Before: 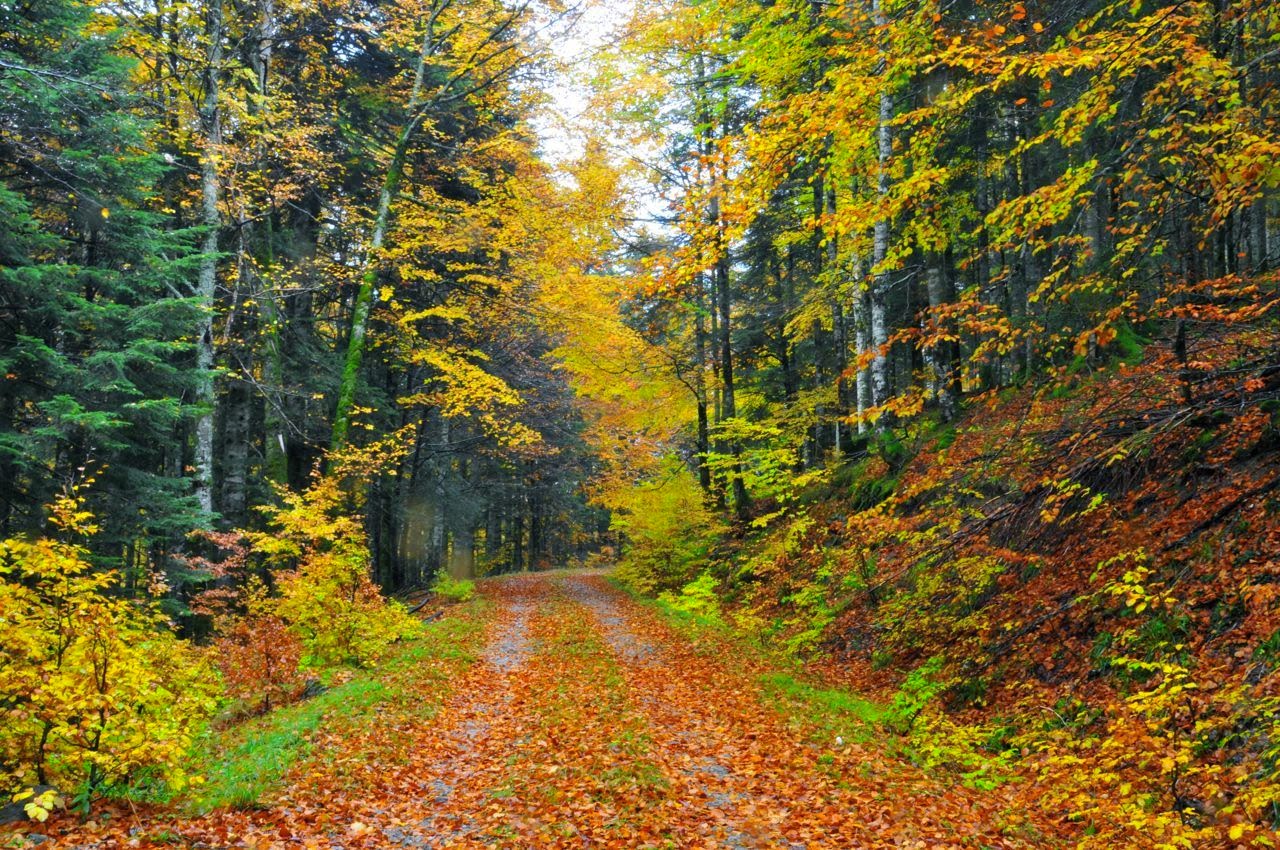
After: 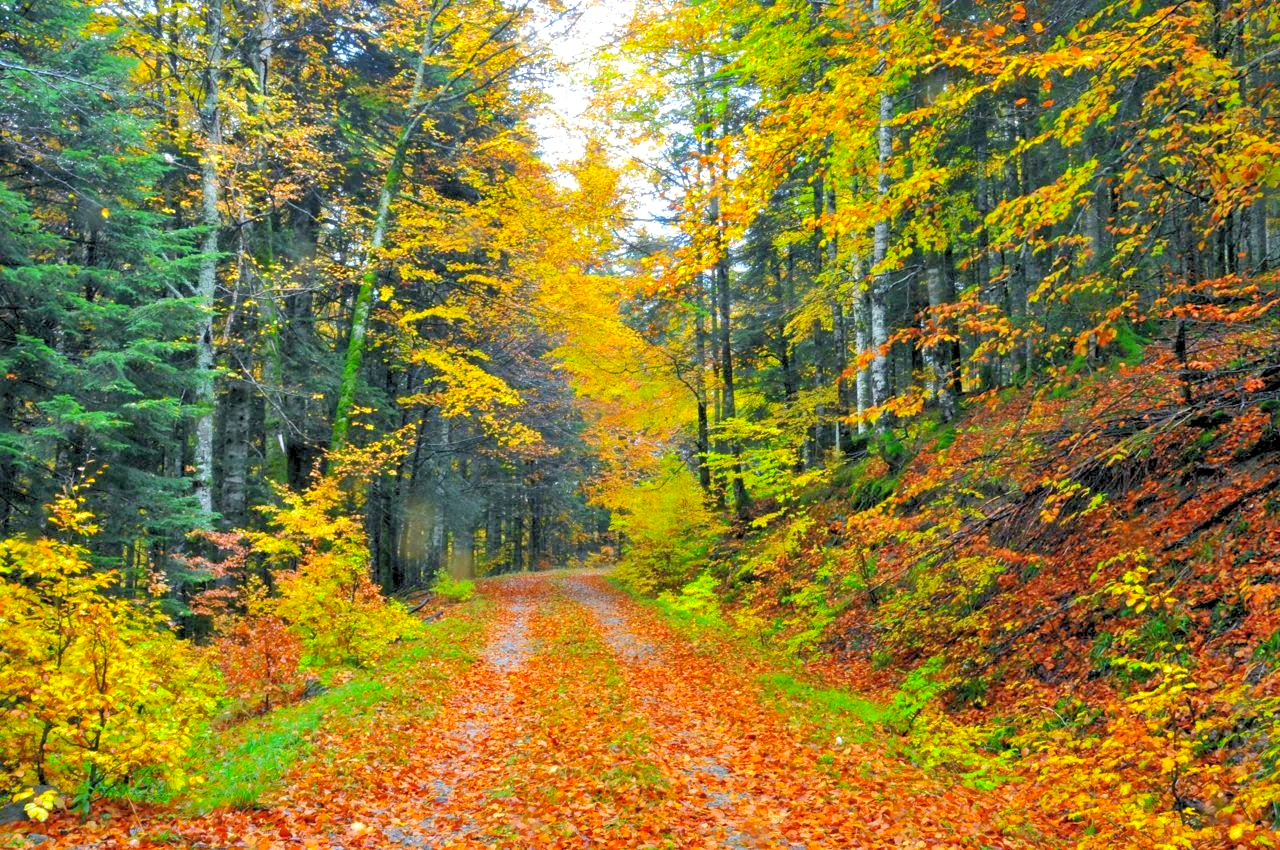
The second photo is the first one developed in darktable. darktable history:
levels: black 3.83%, white 90.64%, levels [0.044, 0.416, 0.908]
shadows and highlights: on, module defaults
